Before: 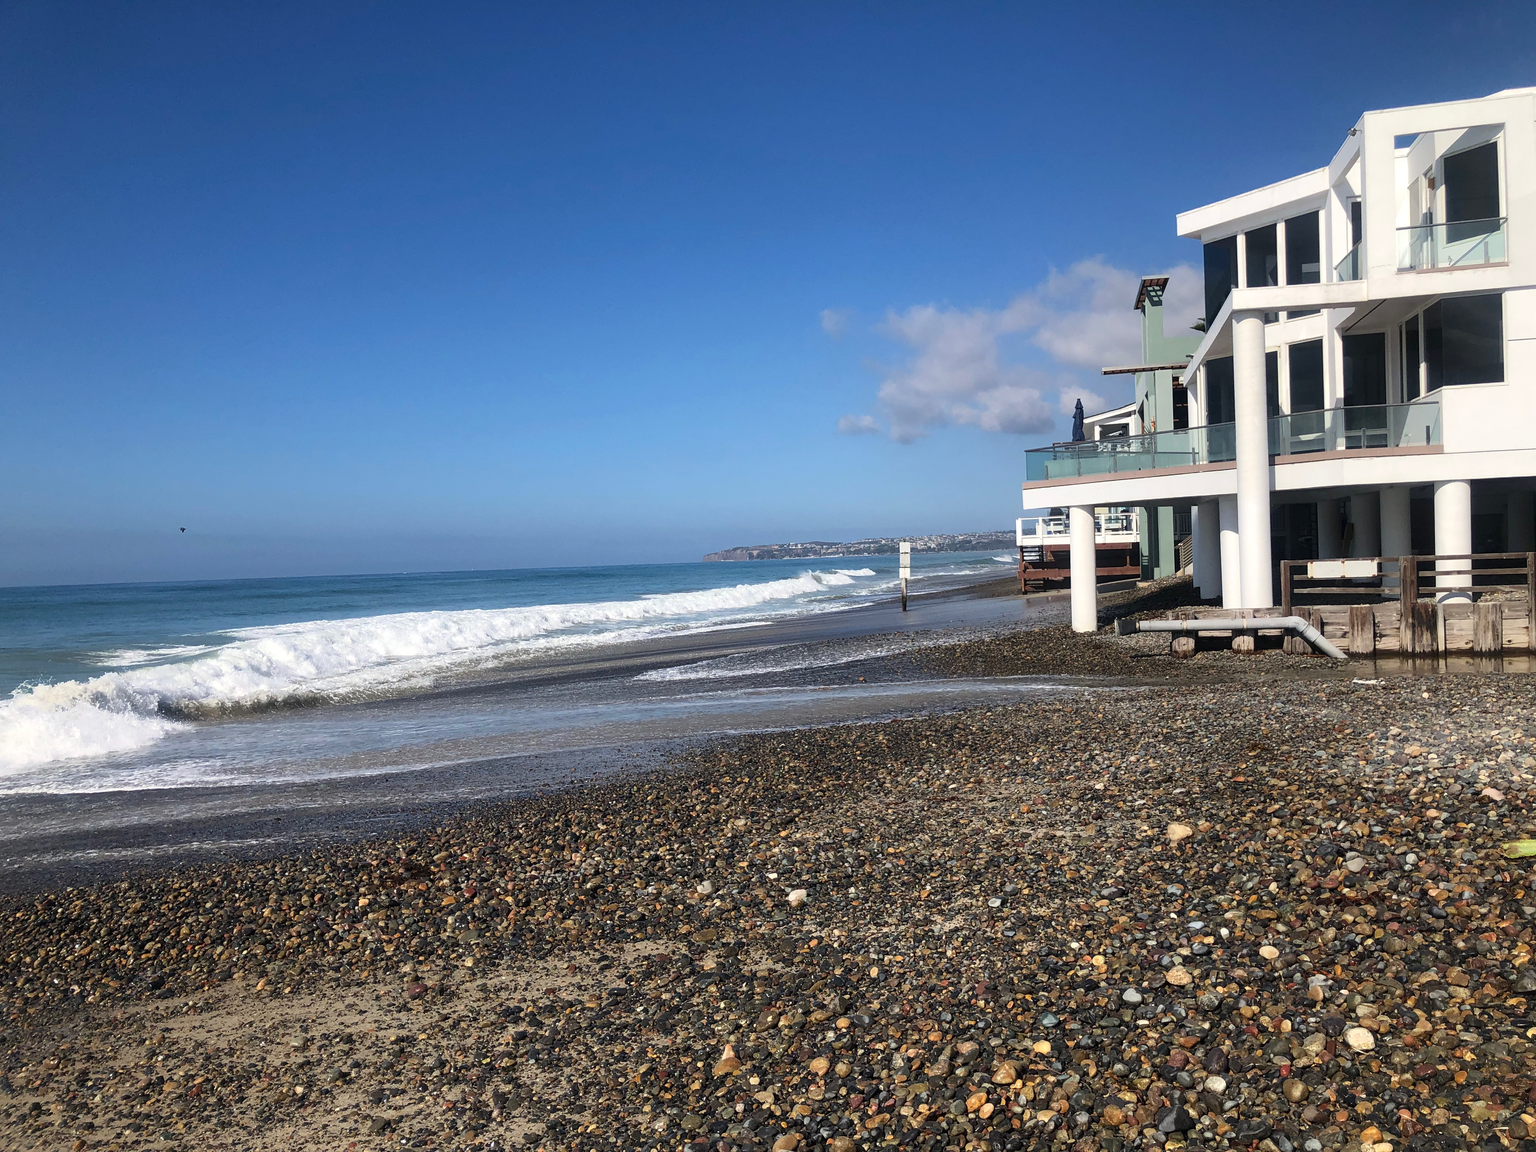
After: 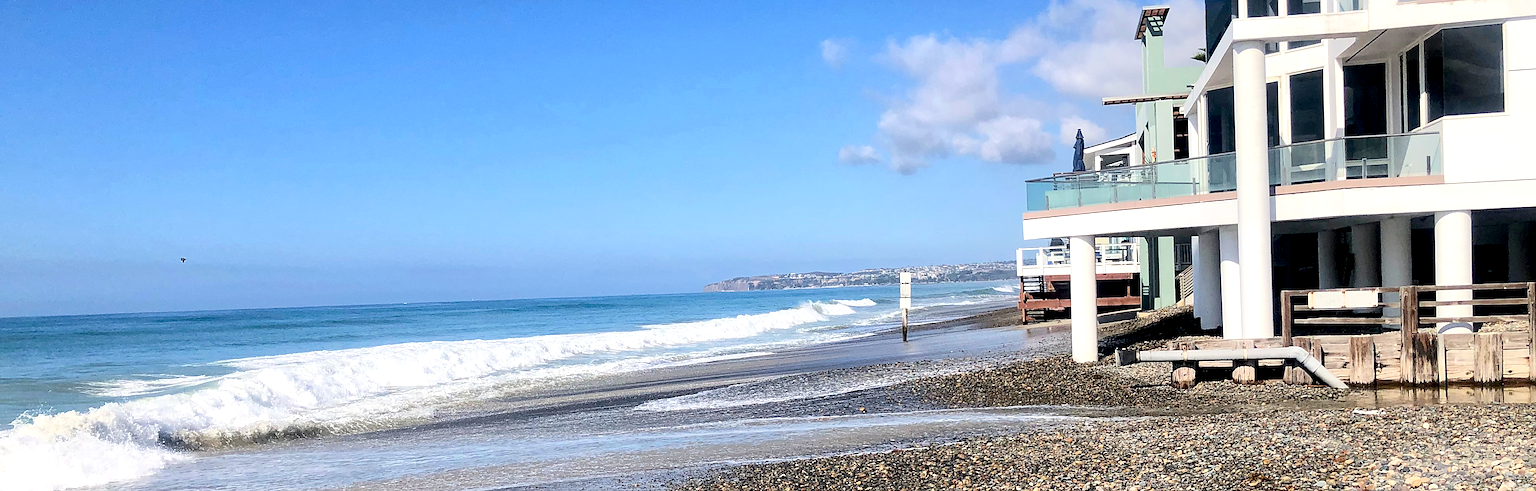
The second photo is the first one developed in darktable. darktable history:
local contrast: highlights 102%, shadows 99%, detail 131%, midtone range 0.2
tone equalizer: -7 EV 0.155 EV, -6 EV 0.639 EV, -5 EV 1.17 EV, -4 EV 1.31 EV, -3 EV 1.18 EV, -2 EV 0.6 EV, -1 EV 0.165 EV, edges refinement/feathering 500, mask exposure compensation -1.57 EV, preserve details guided filter
sharpen: on, module defaults
exposure: black level correction 0.01, exposure 0.007 EV, compensate highlight preservation false
crop and rotate: top 23.474%, bottom 33.805%
base curve: preserve colors none
